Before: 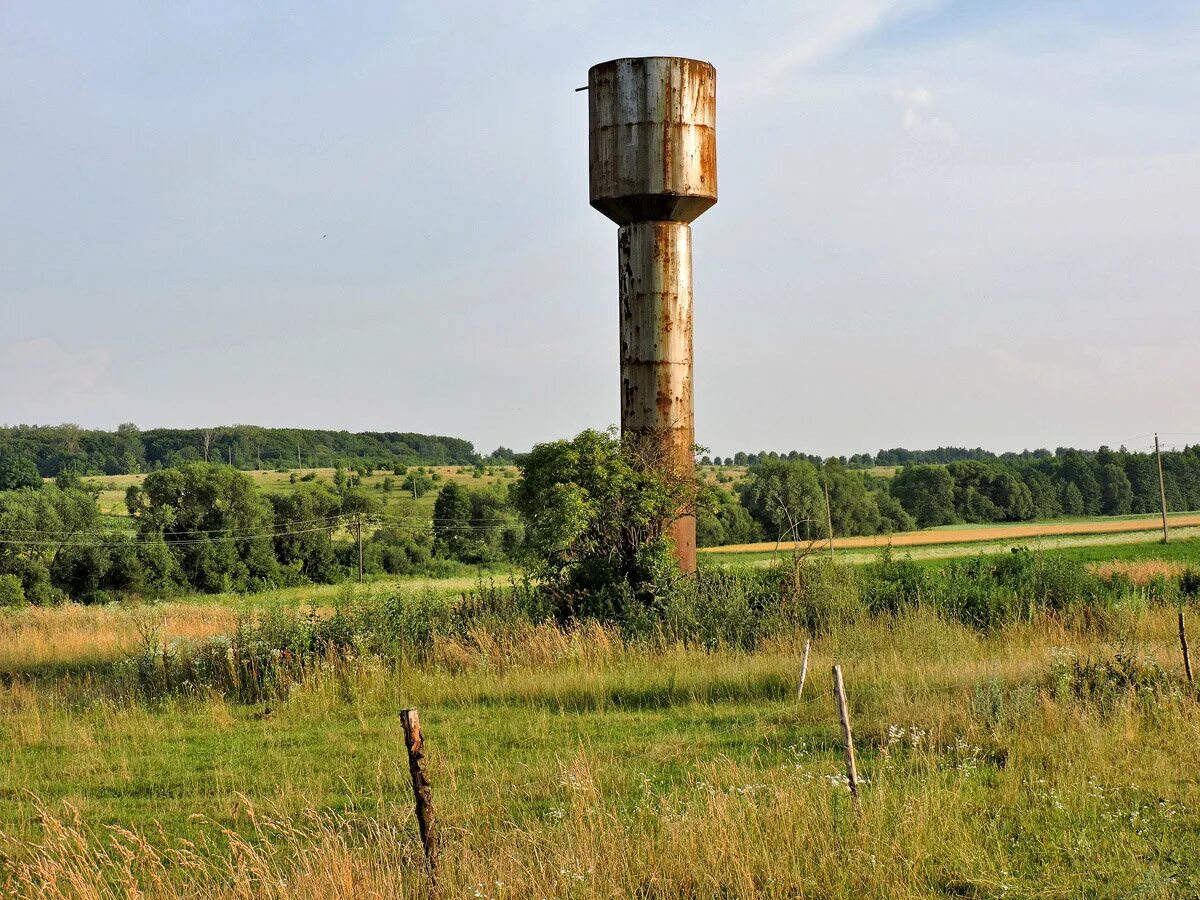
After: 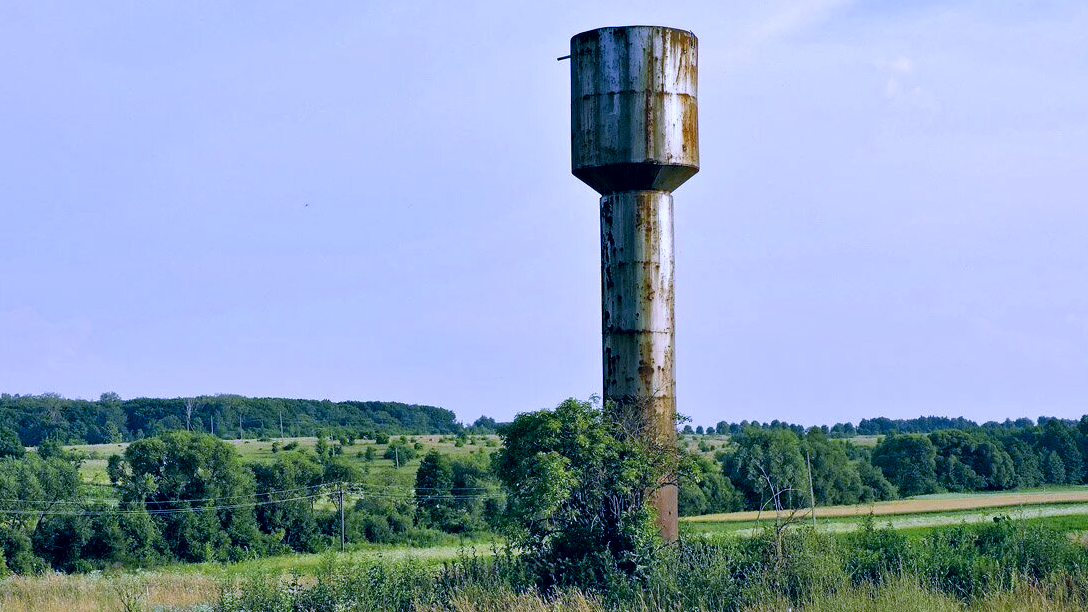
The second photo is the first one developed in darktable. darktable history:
white balance: red 0.766, blue 1.537
exposure: black level correction 0.005, exposure 0.001 EV, compensate highlight preservation false
crop: left 1.509%, top 3.452%, right 7.696%, bottom 28.452%
color correction: highlights a* 10.32, highlights b* 14.66, shadows a* -9.59, shadows b* -15.02
